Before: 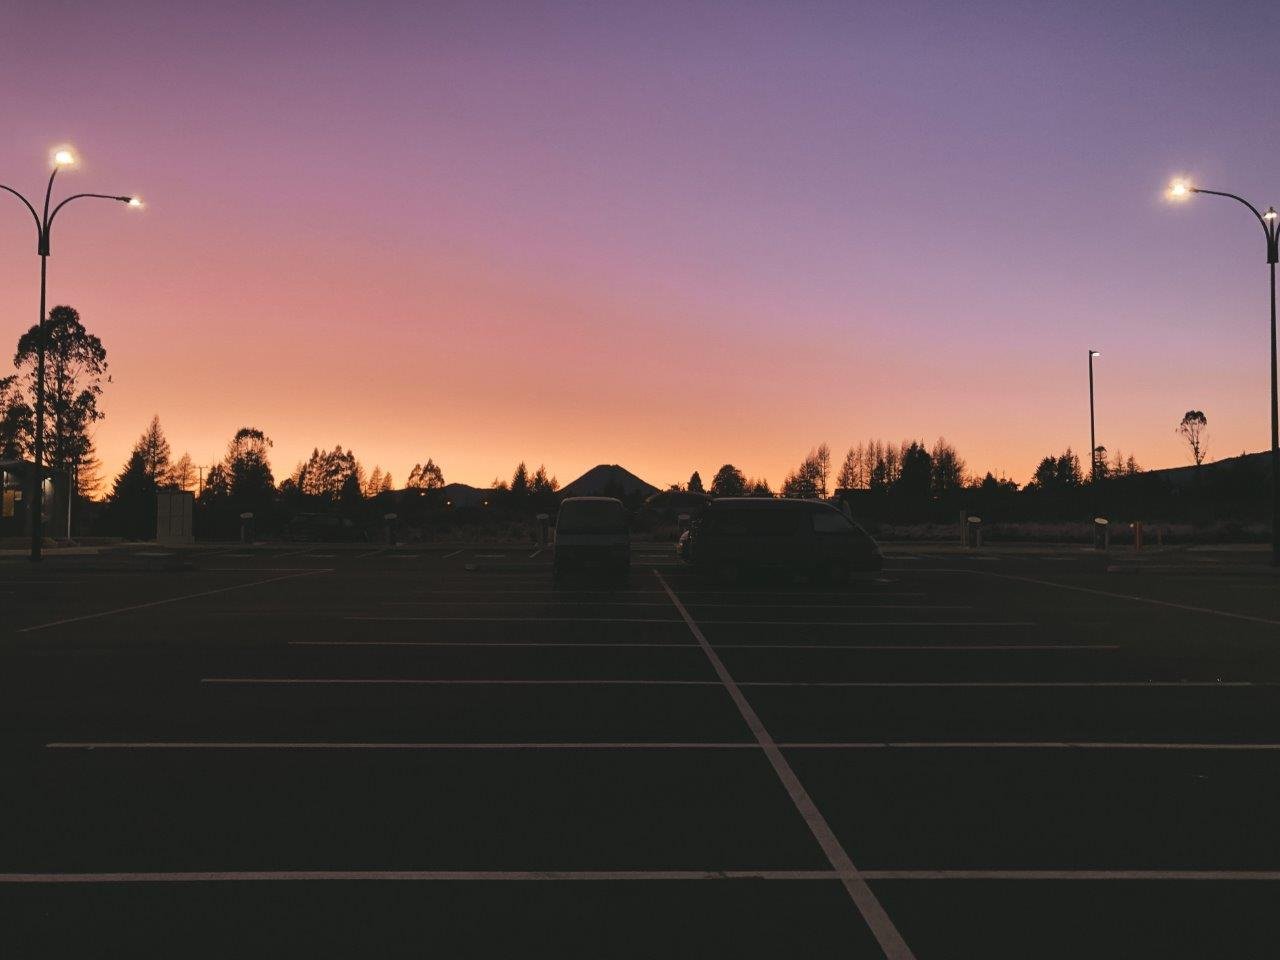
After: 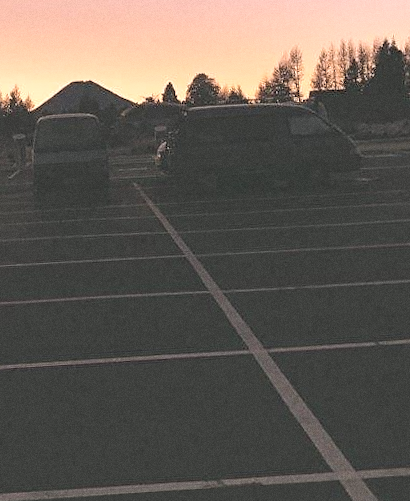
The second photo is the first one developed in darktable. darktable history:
crop: left 40.878%, top 39.176%, right 25.993%, bottom 3.081%
color balance rgb: perceptual saturation grading › global saturation 25%, global vibrance 20%
exposure: black level correction 0, exposure 0.7 EV, compensate exposure bias true, compensate highlight preservation false
rotate and perspective: rotation -3.52°, crop left 0.036, crop right 0.964, crop top 0.081, crop bottom 0.919
contrast brightness saturation: brightness 0.18, saturation -0.5
sharpen: radius 1.458, amount 0.398, threshold 1.271
grain: coarseness 0.47 ISO
